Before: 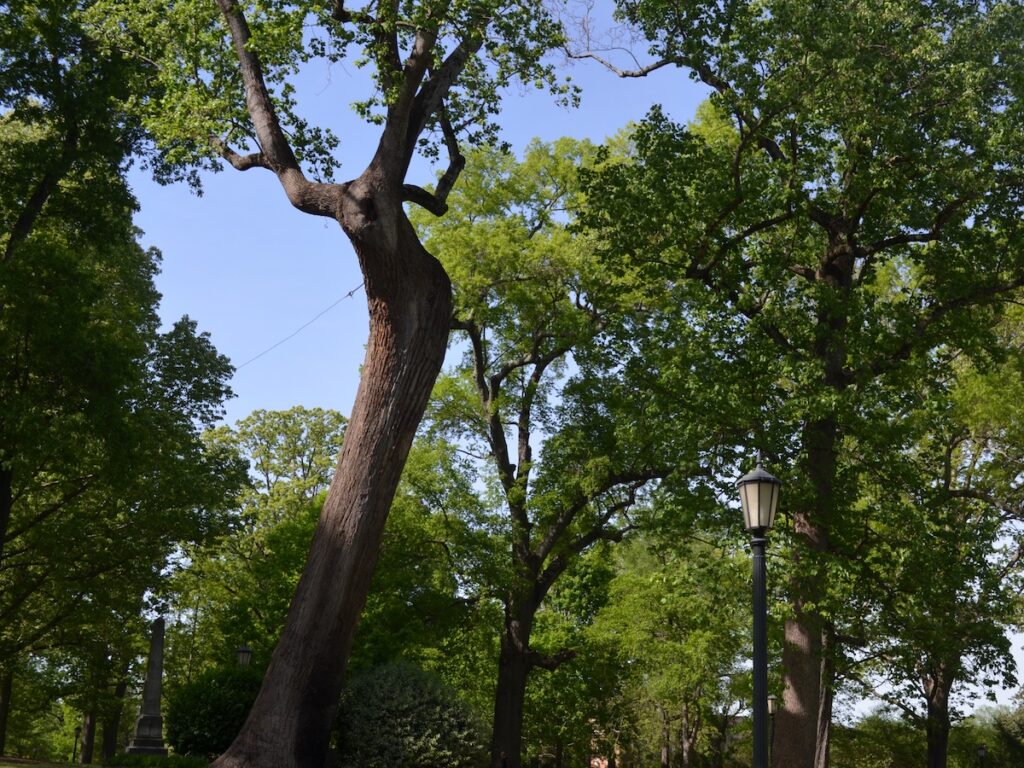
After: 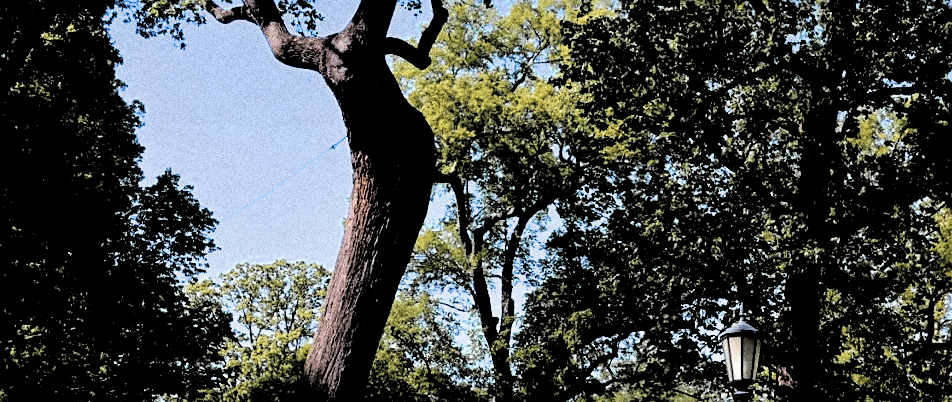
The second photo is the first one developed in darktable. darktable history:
sharpen: on, module defaults
color zones: curves: ch1 [(0.29, 0.492) (0.373, 0.185) (0.509, 0.481)]; ch2 [(0.25, 0.462) (0.749, 0.457)], mix 40.67%
crop: left 1.744%, top 19.225%, right 5.069%, bottom 28.357%
grain: coarseness 10.62 ISO, strength 55.56%
contrast brightness saturation: saturation -0.17
velvia: on, module defaults
filmic rgb: middle gray luminance 13.55%, black relative exposure -1.97 EV, white relative exposure 3.1 EV, threshold 6 EV, target black luminance 0%, hardness 1.79, latitude 59.23%, contrast 1.728, highlights saturation mix 5%, shadows ↔ highlights balance -37.52%, add noise in highlights 0, color science v3 (2019), use custom middle-gray values true, iterations of high-quality reconstruction 0, contrast in highlights soft, enable highlight reconstruction true
white balance: red 0.954, blue 1.079
